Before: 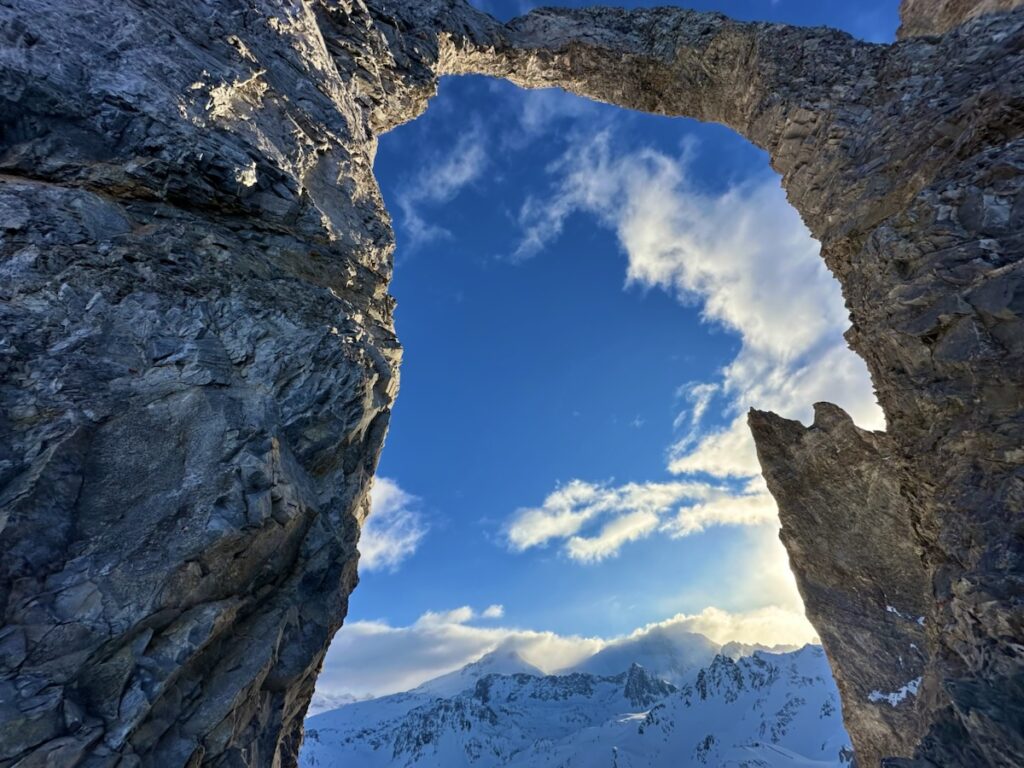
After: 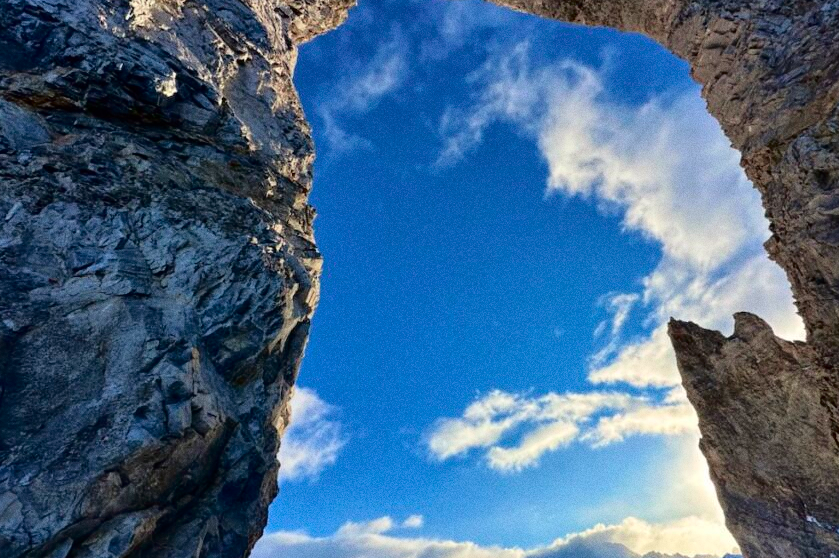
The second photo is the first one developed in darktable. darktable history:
crop: left 7.856%, top 11.836%, right 10.12%, bottom 15.387%
tone curve: curves: ch0 [(0, 0) (0.126, 0.061) (0.362, 0.382) (0.498, 0.498) (0.706, 0.712) (1, 1)]; ch1 [(0, 0) (0.5, 0.505) (0.55, 0.578) (1, 1)]; ch2 [(0, 0) (0.44, 0.424) (0.489, 0.483) (0.537, 0.538) (1, 1)], color space Lab, independent channels, preserve colors none
grain: coarseness 0.09 ISO
